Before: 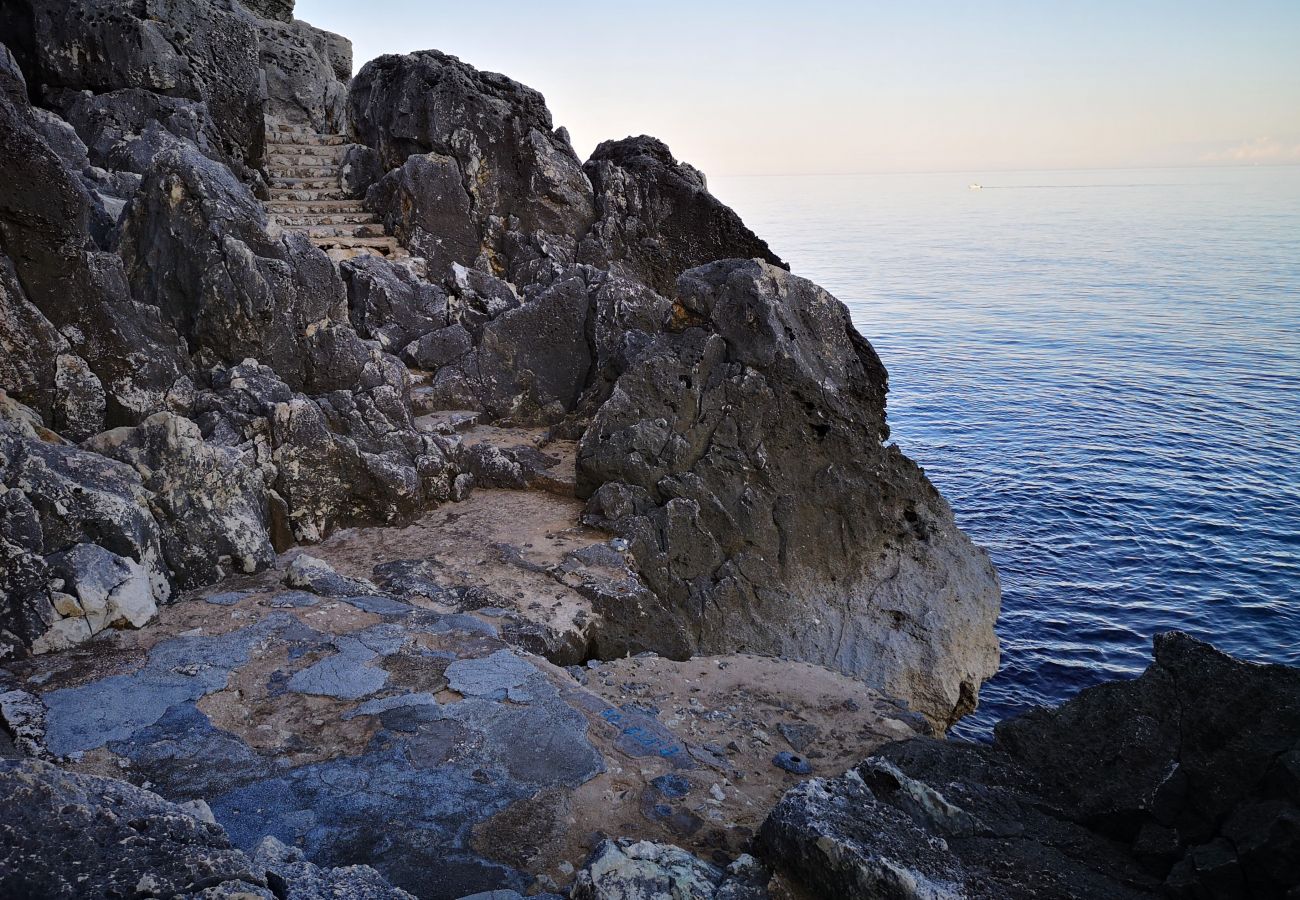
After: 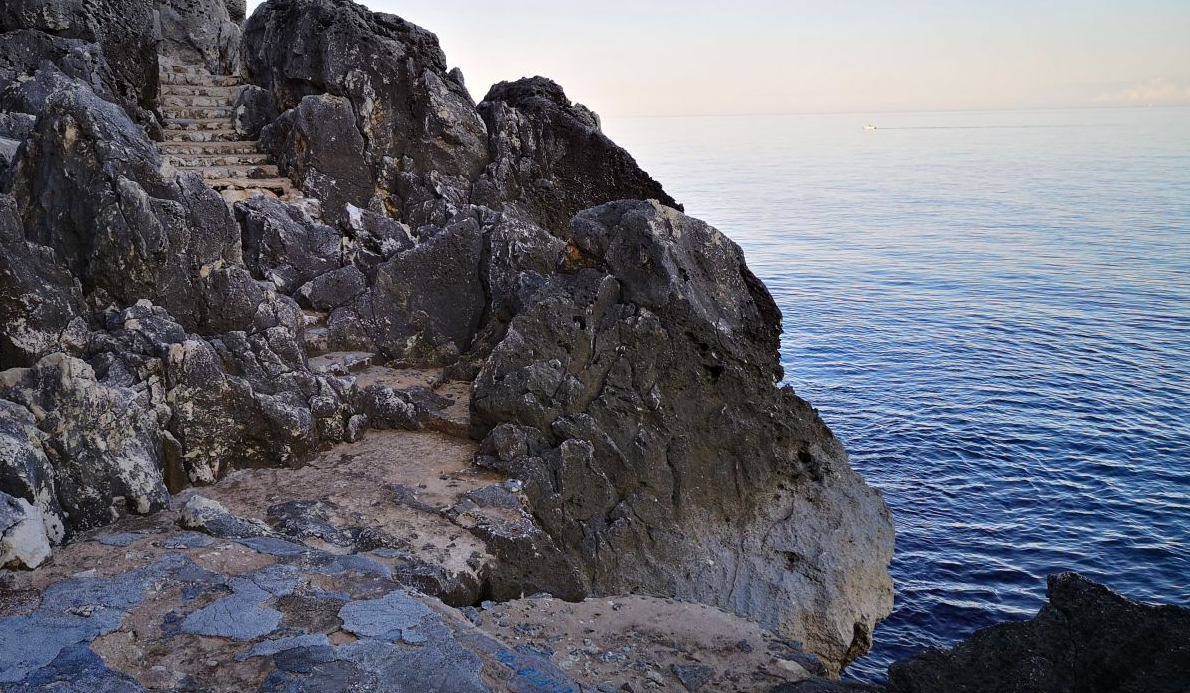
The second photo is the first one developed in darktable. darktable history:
crop: left 8.155%, top 6.611%, bottom 15.385%
